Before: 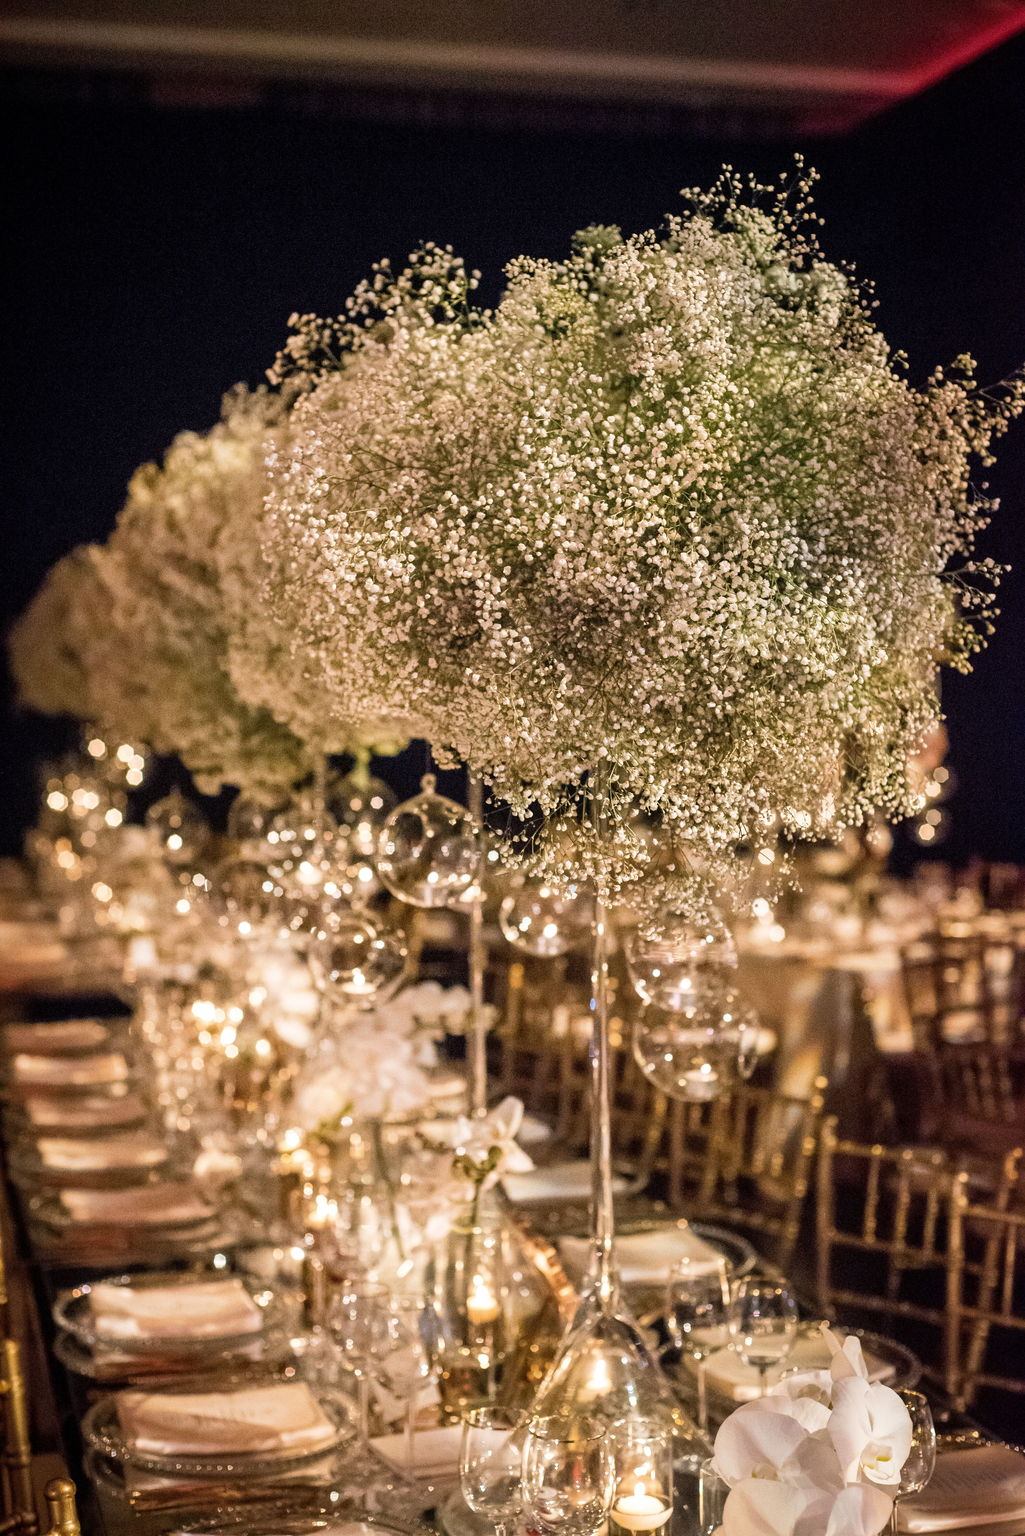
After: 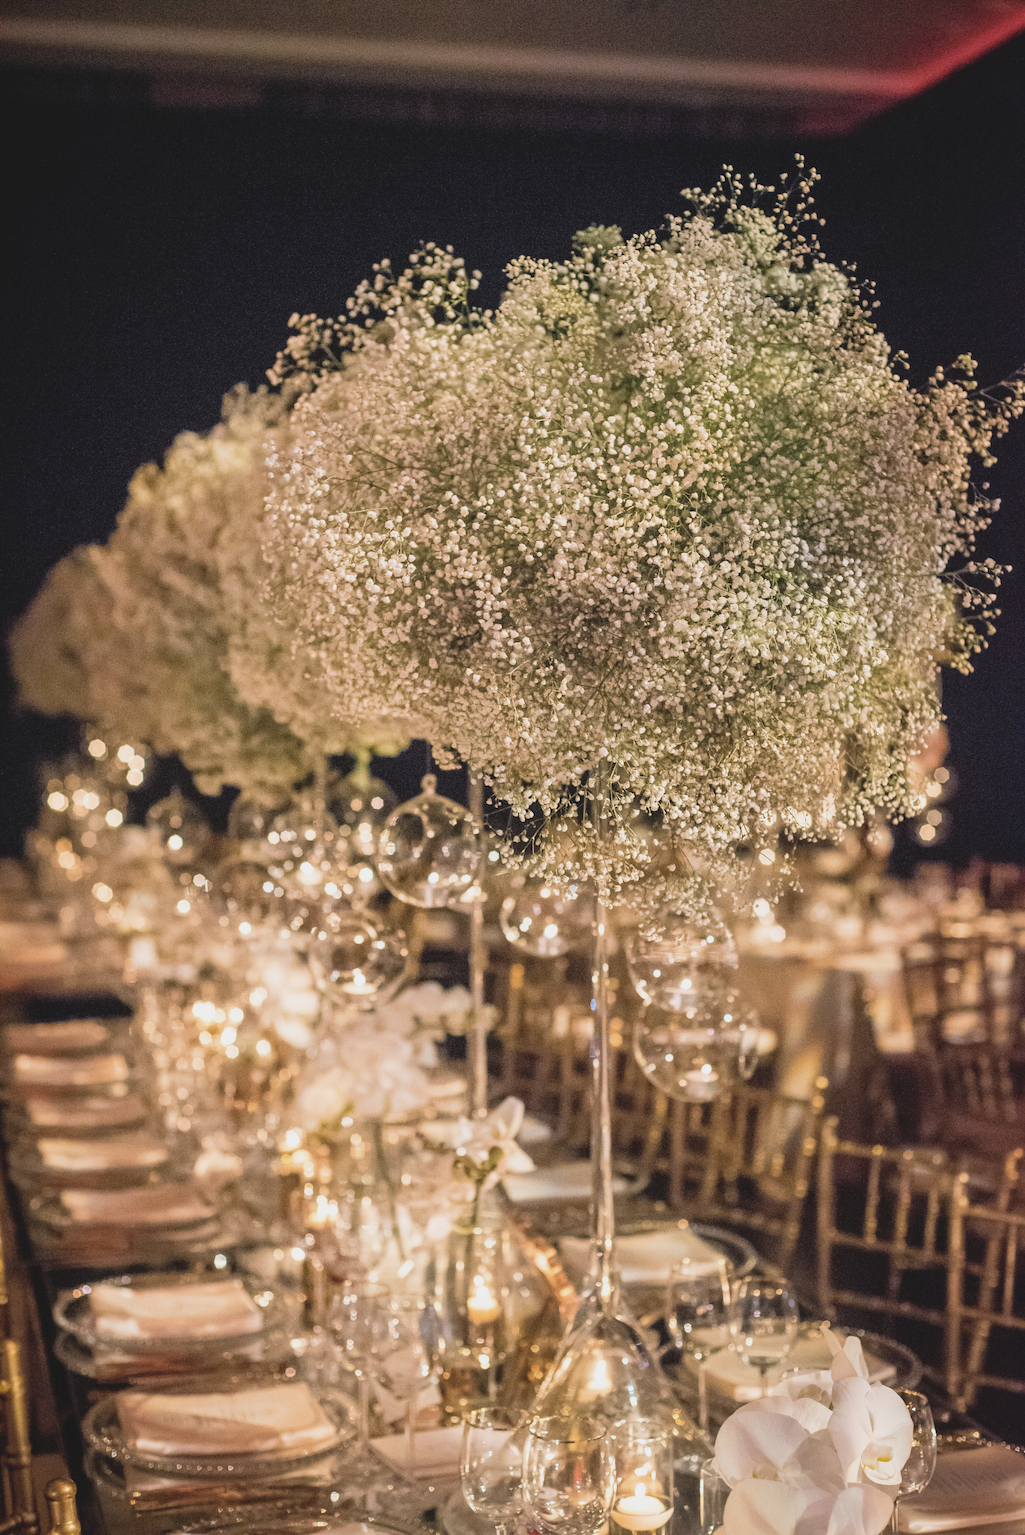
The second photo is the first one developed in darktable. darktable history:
contrast brightness saturation: contrast -0.141, brightness 0.055, saturation -0.121
